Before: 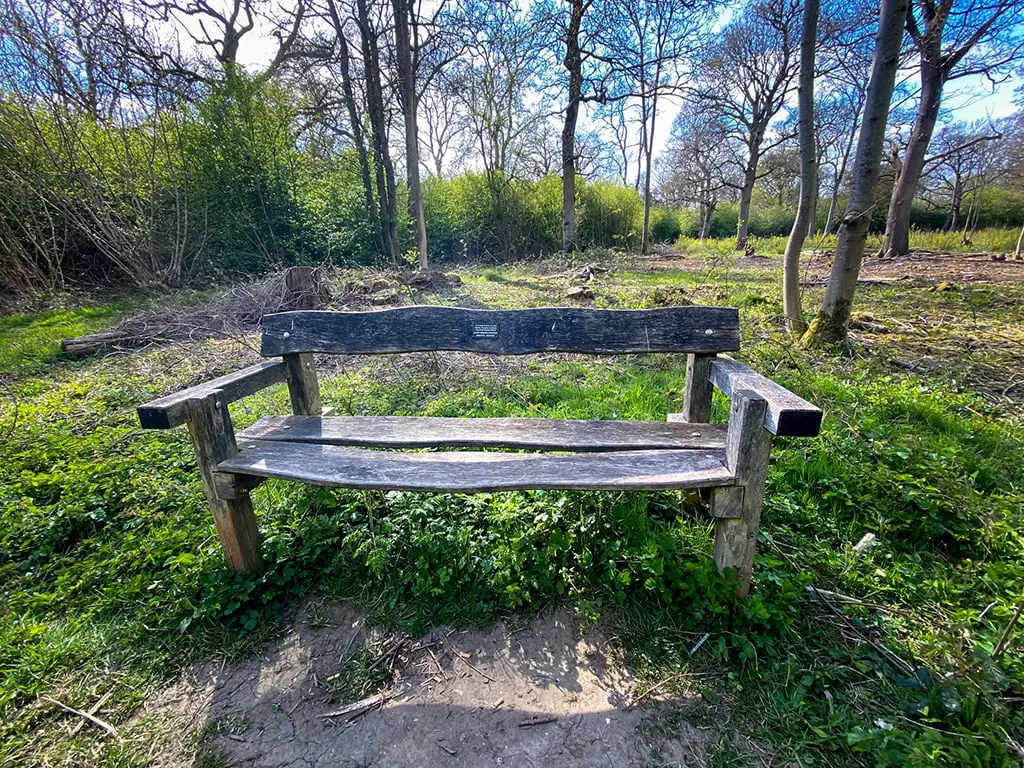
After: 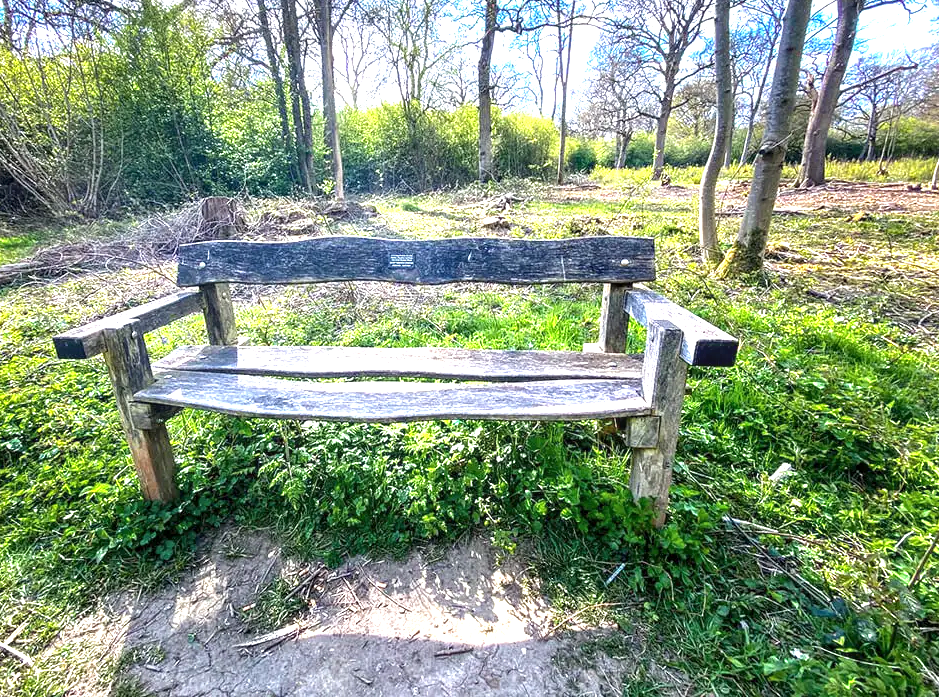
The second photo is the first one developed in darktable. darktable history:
exposure: black level correction 0, exposure 1.35 EV, compensate exposure bias true, compensate highlight preservation false
crop and rotate: left 8.262%, top 9.226%
local contrast: on, module defaults
